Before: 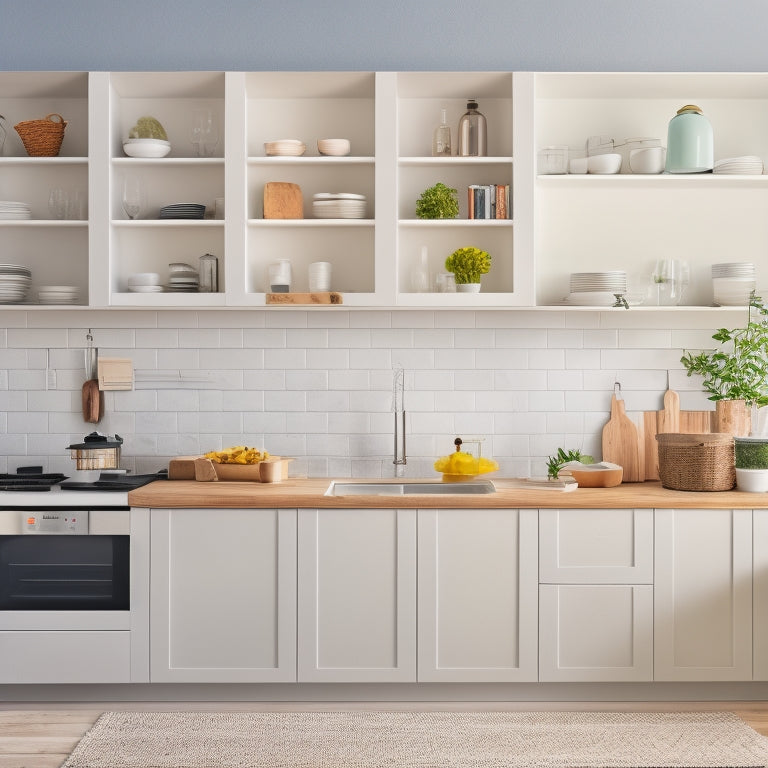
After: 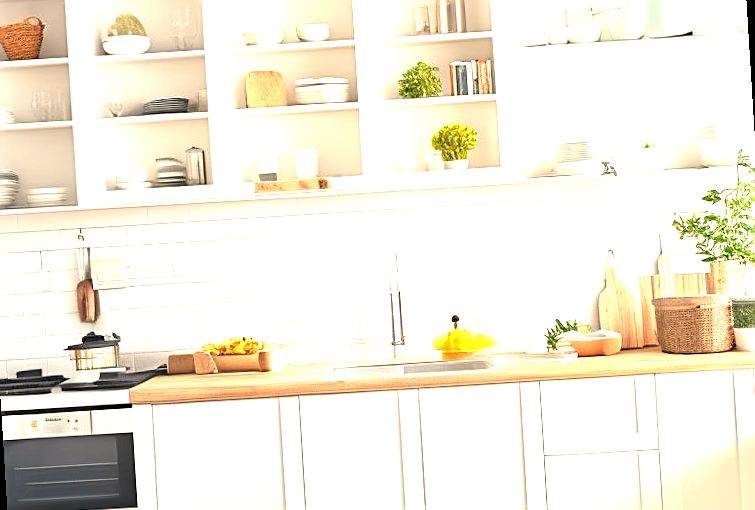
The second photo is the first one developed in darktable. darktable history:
white balance: red 1.029, blue 0.92
rotate and perspective: rotation -3.52°, crop left 0.036, crop right 0.964, crop top 0.081, crop bottom 0.919
sharpen: on, module defaults
crop: top 11.038%, bottom 13.962%
exposure: black level correction 0, exposure 1.45 EV, compensate exposure bias true, compensate highlight preservation false
tone equalizer: on, module defaults
